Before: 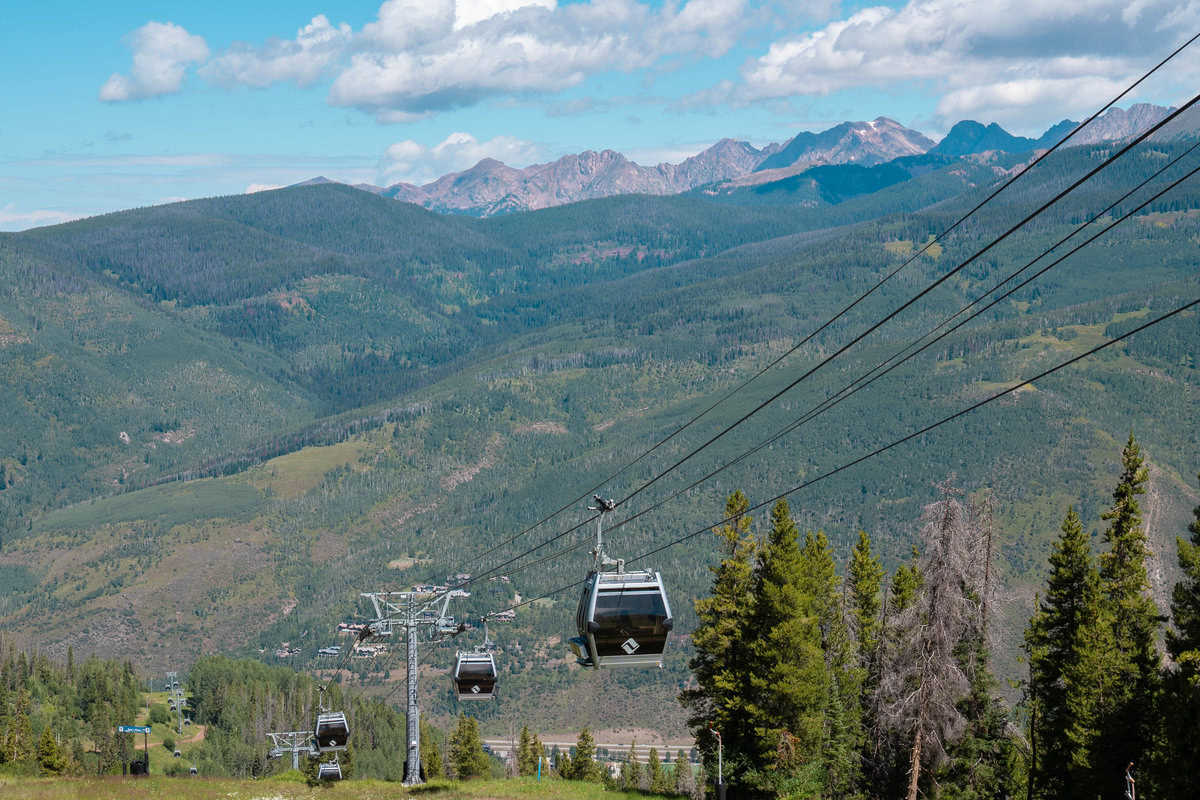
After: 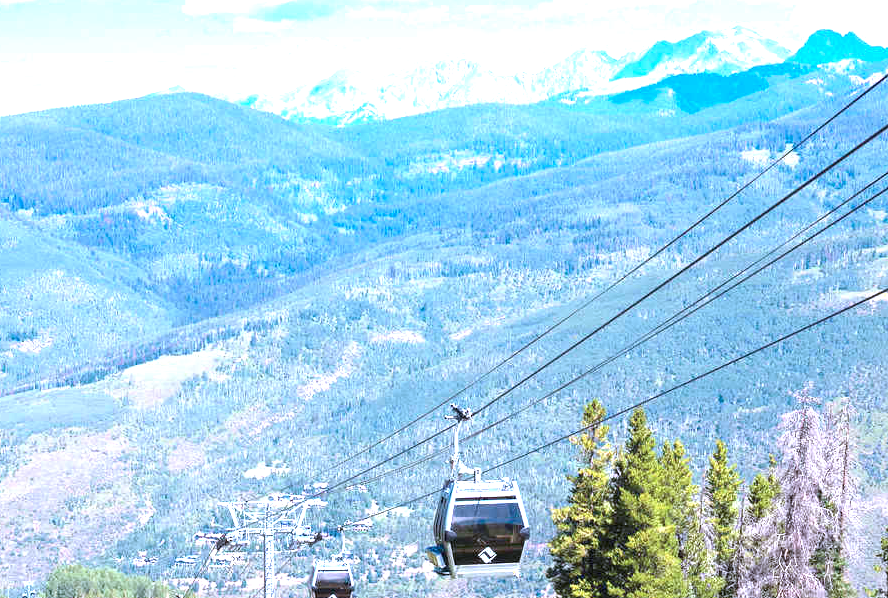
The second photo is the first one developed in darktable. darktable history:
color calibration: gray › normalize channels true, illuminant as shot in camera, x 0.377, y 0.393, temperature 4166.45 K, gamut compression 0.024
exposure: black level correction 0, exposure 1.998 EV, compensate highlight preservation false
crop and rotate: left 11.918%, top 11.469%, right 14.022%, bottom 13.666%
